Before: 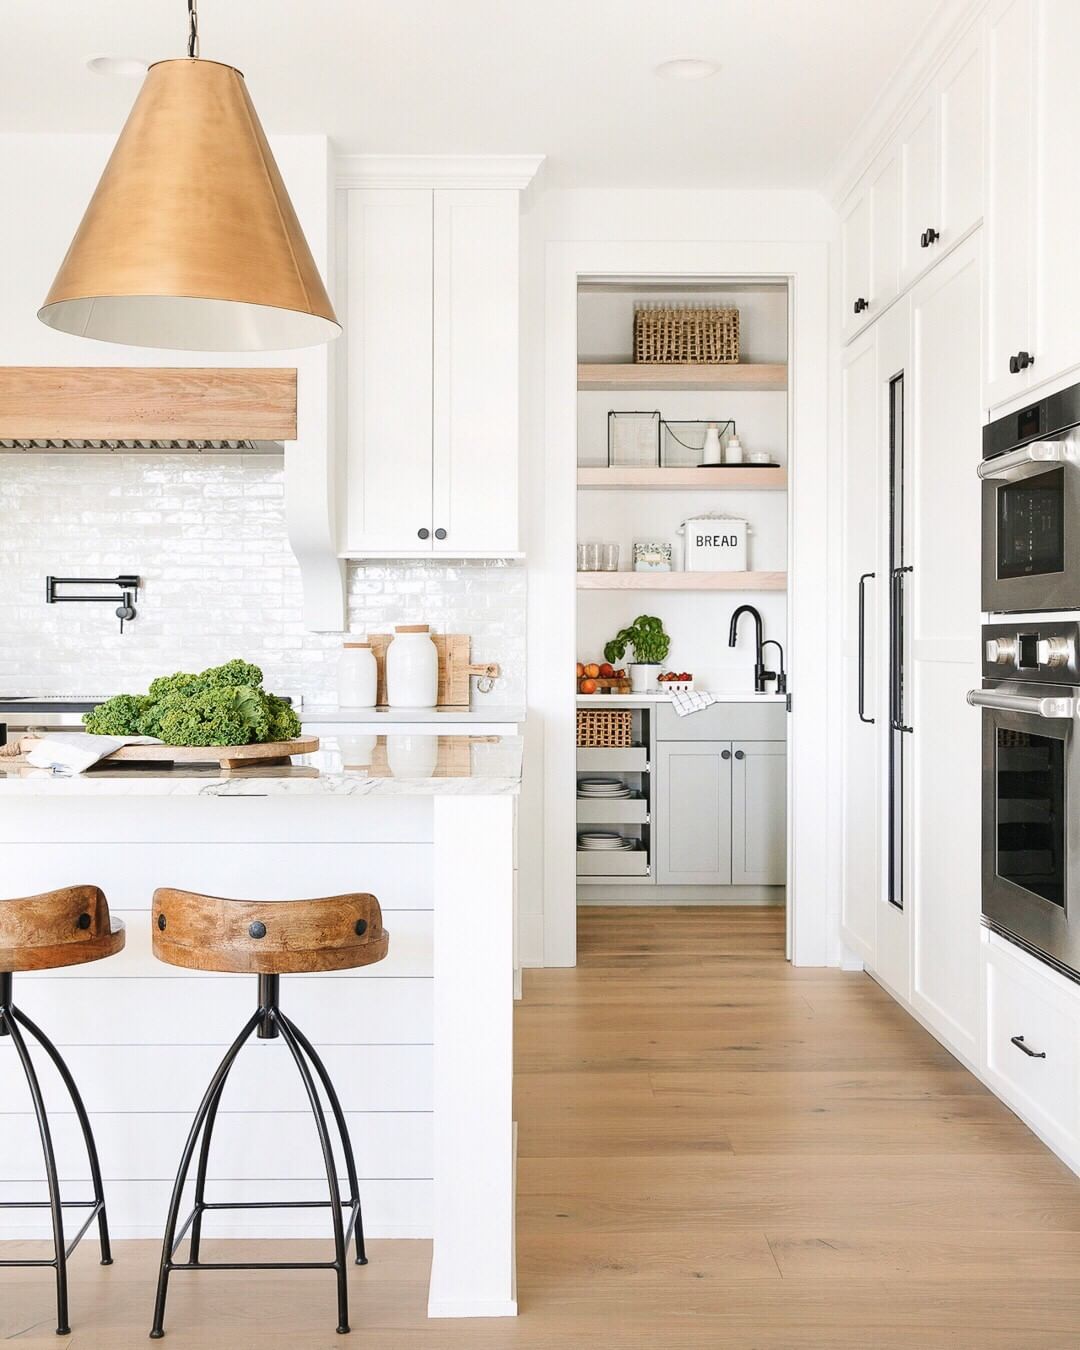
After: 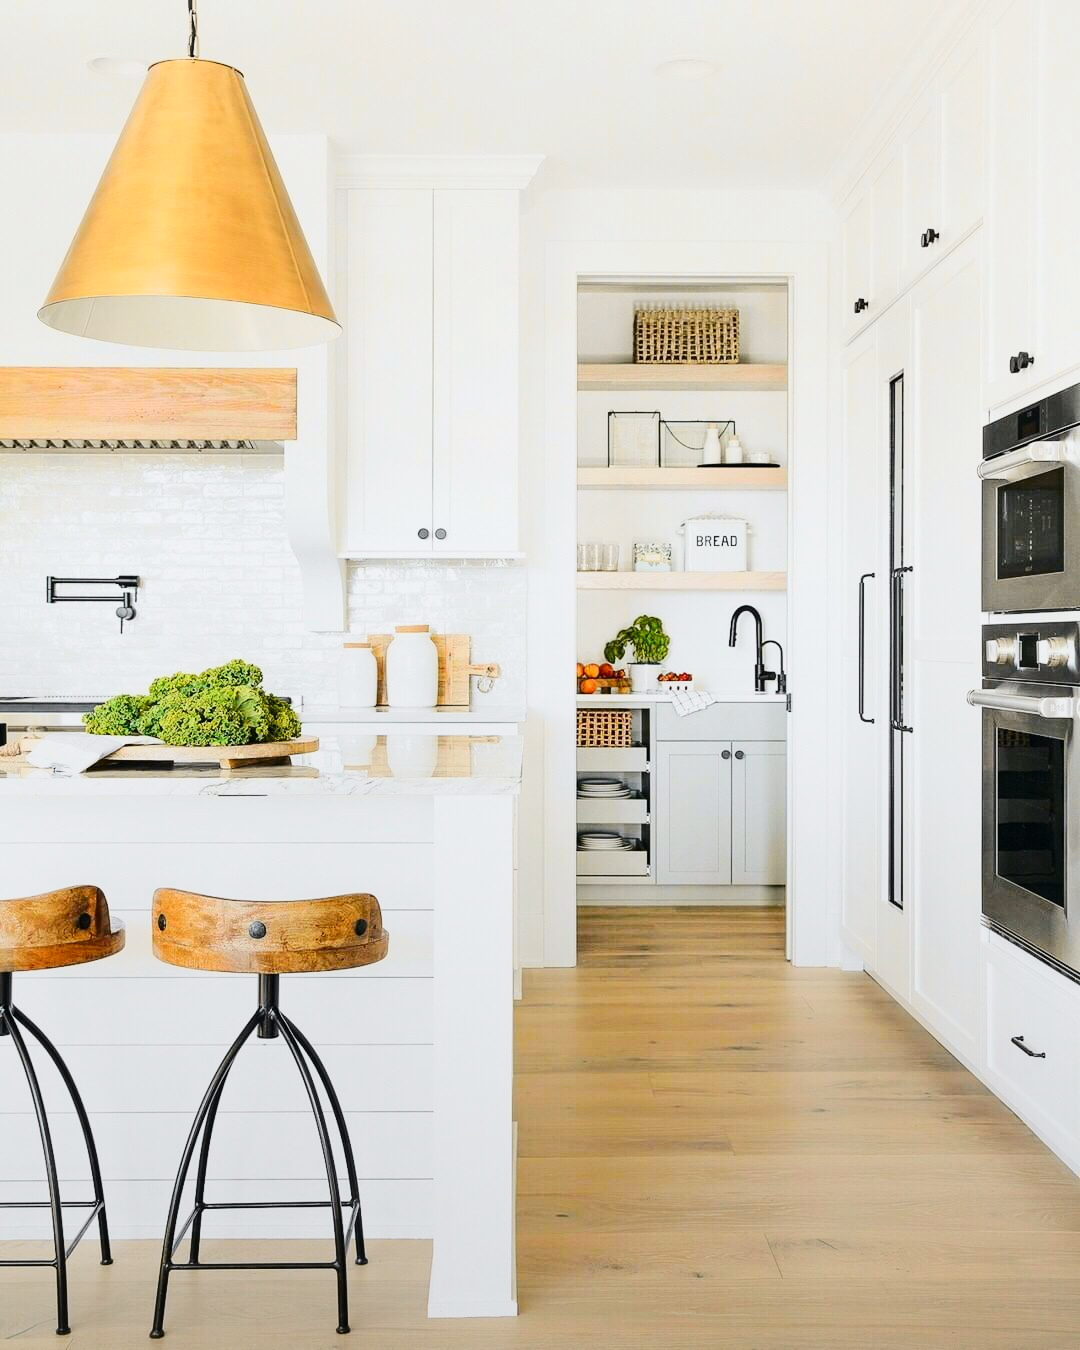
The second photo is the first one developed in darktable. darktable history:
graduated density: rotation -180°, offset 27.42
tone curve: curves: ch0 [(0, 0) (0.11, 0.081) (0.256, 0.259) (0.398, 0.475) (0.498, 0.611) (0.65, 0.757) (0.835, 0.883) (1, 0.961)]; ch1 [(0, 0) (0.346, 0.307) (0.408, 0.369) (0.453, 0.457) (0.482, 0.479) (0.502, 0.498) (0.521, 0.51) (0.553, 0.554) (0.618, 0.65) (0.693, 0.727) (1, 1)]; ch2 [(0, 0) (0.366, 0.337) (0.434, 0.46) (0.485, 0.494) (0.5, 0.494) (0.511, 0.508) (0.537, 0.55) (0.579, 0.599) (0.621, 0.693) (1, 1)], color space Lab, independent channels, preserve colors none
